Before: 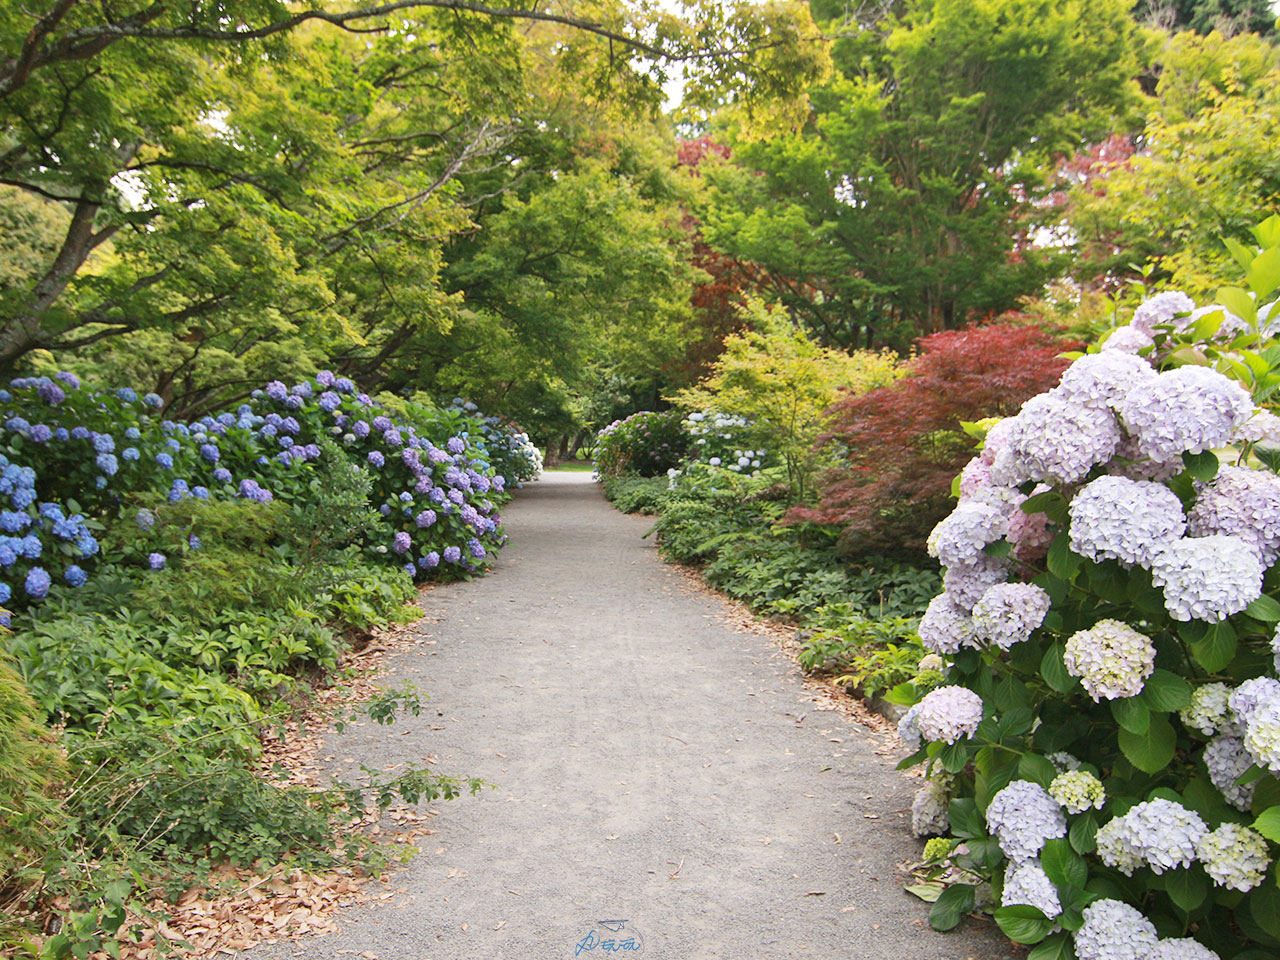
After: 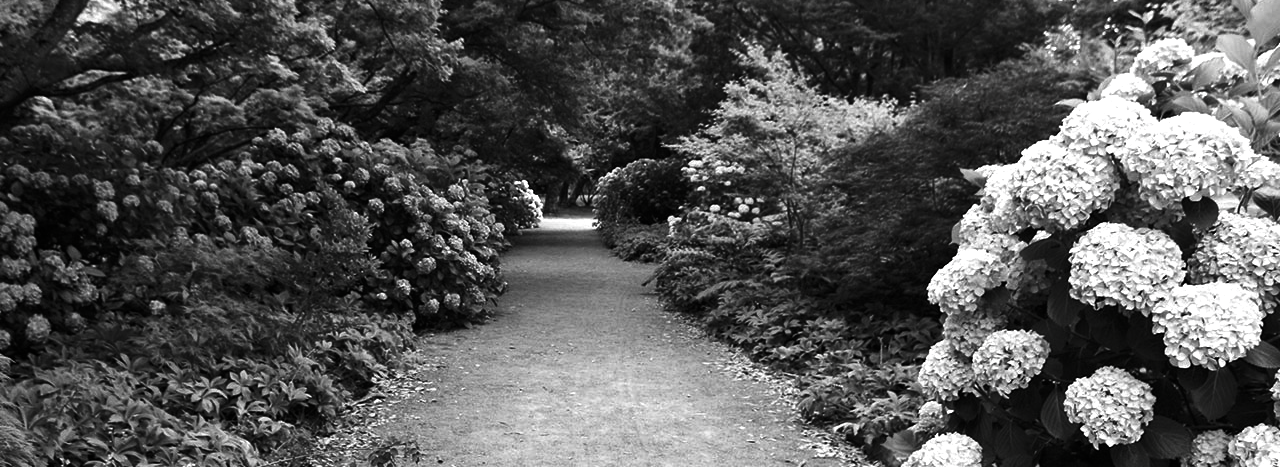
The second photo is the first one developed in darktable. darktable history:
crop and rotate: top 26.364%, bottom 24.989%
color correction: highlights b* -0.043, saturation 2.17
contrast brightness saturation: contrast -0.03, brightness -0.604, saturation -0.998
color balance rgb: perceptual saturation grading › global saturation 20%, perceptual saturation grading › highlights -25.449%, perceptual saturation grading › shadows 50.165%, perceptual brilliance grading › global brilliance 9.944%
